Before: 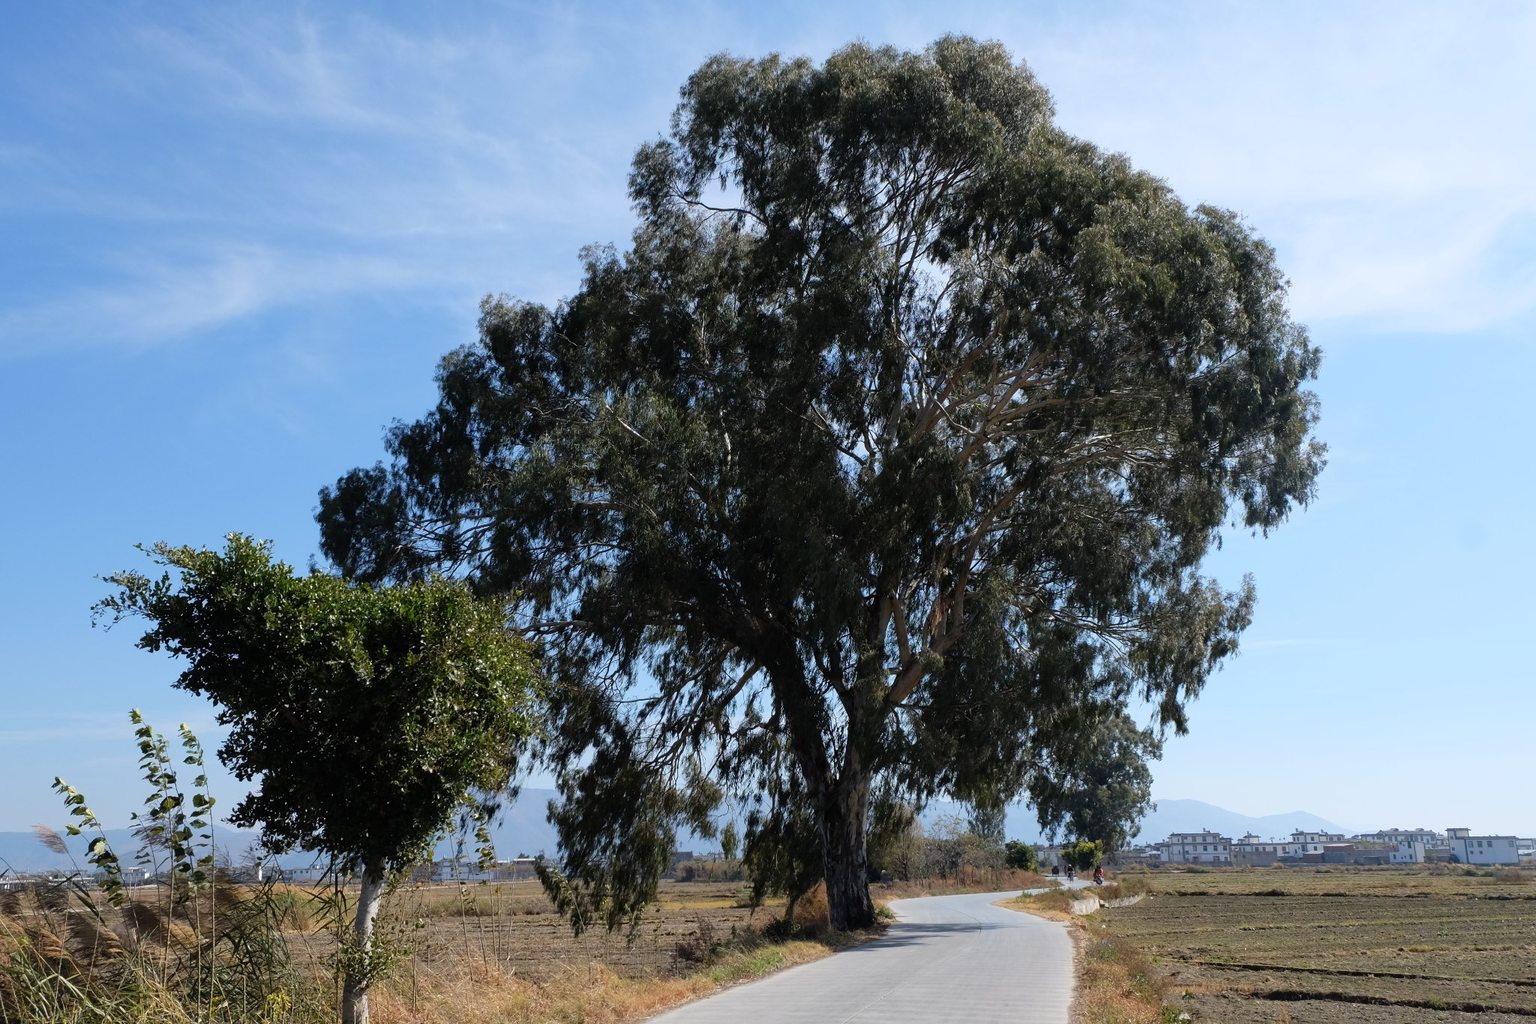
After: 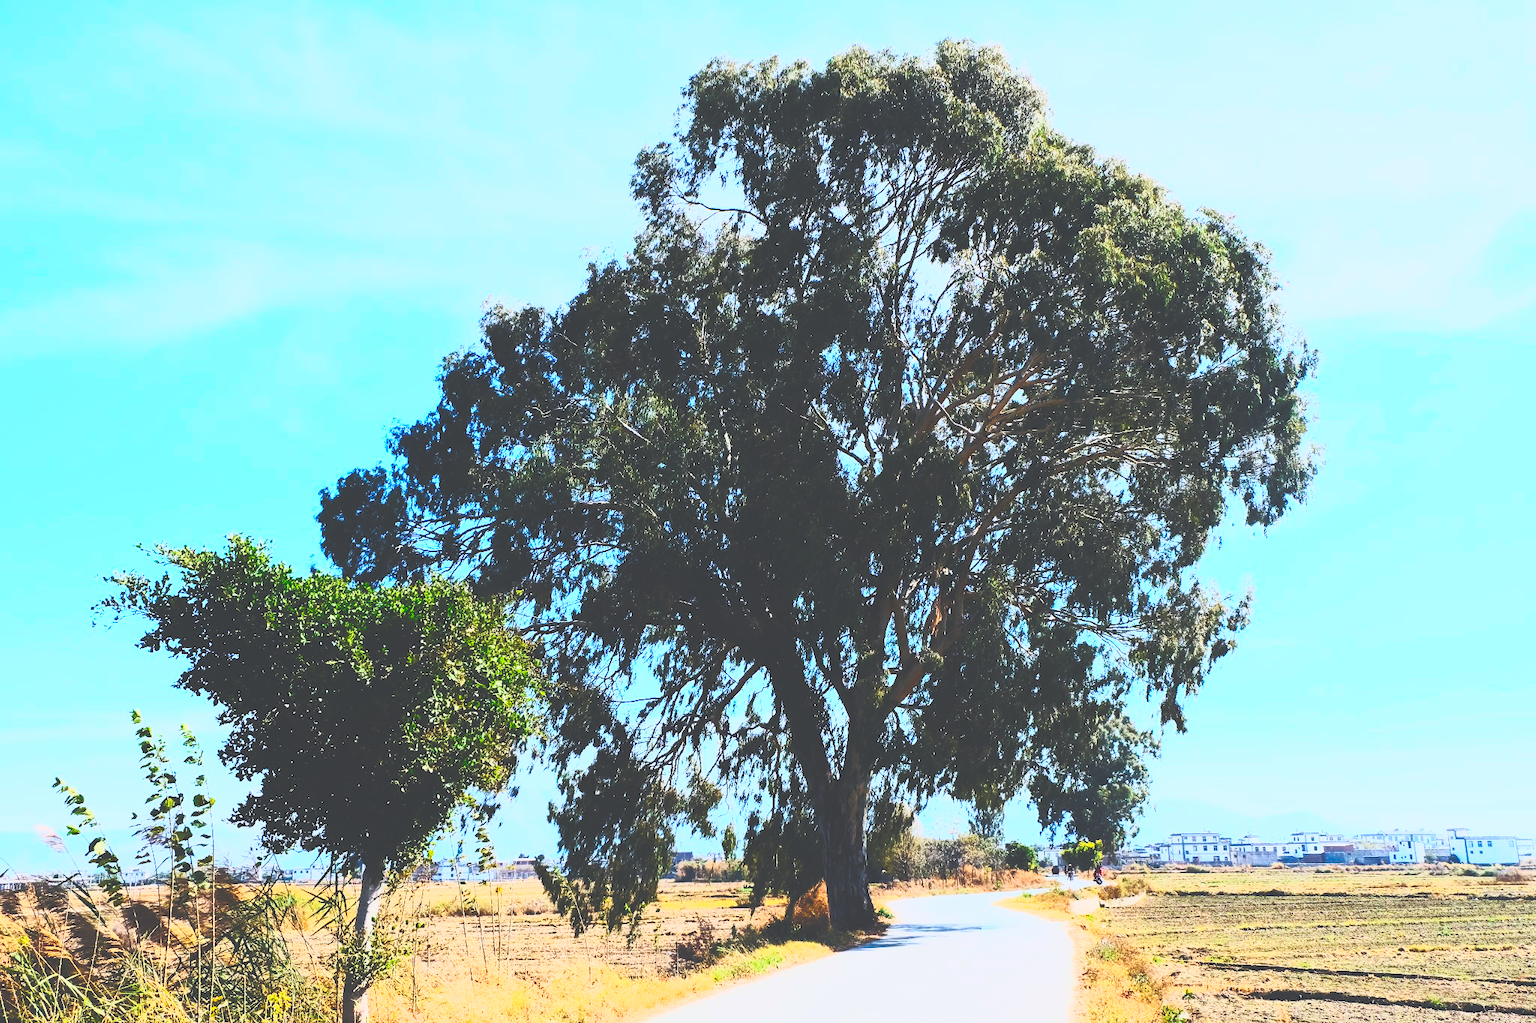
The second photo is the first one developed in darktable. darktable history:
tone curve: curves: ch0 [(0, 0.045) (0.155, 0.169) (0.46, 0.466) (0.751, 0.788) (1, 0.961)]; ch1 [(0, 0) (0.43, 0.408) (0.472, 0.469) (0.505, 0.503) (0.553, 0.555) (0.592, 0.581) (1, 1)]; ch2 [(0, 0) (0.505, 0.495) (0.579, 0.569) (1, 1)], color space Lab, independent channels, preserve colors none
base curve: curves: ch0 [(0, 0.024) (0.055, 0.065) (0.121, 0.166) (0.236, 0.319) (0.693, 0.726) (1, 1)], preserve colors none
contrast brightness saturation: contrast 1, brightness 0.997, saturation 0.997
